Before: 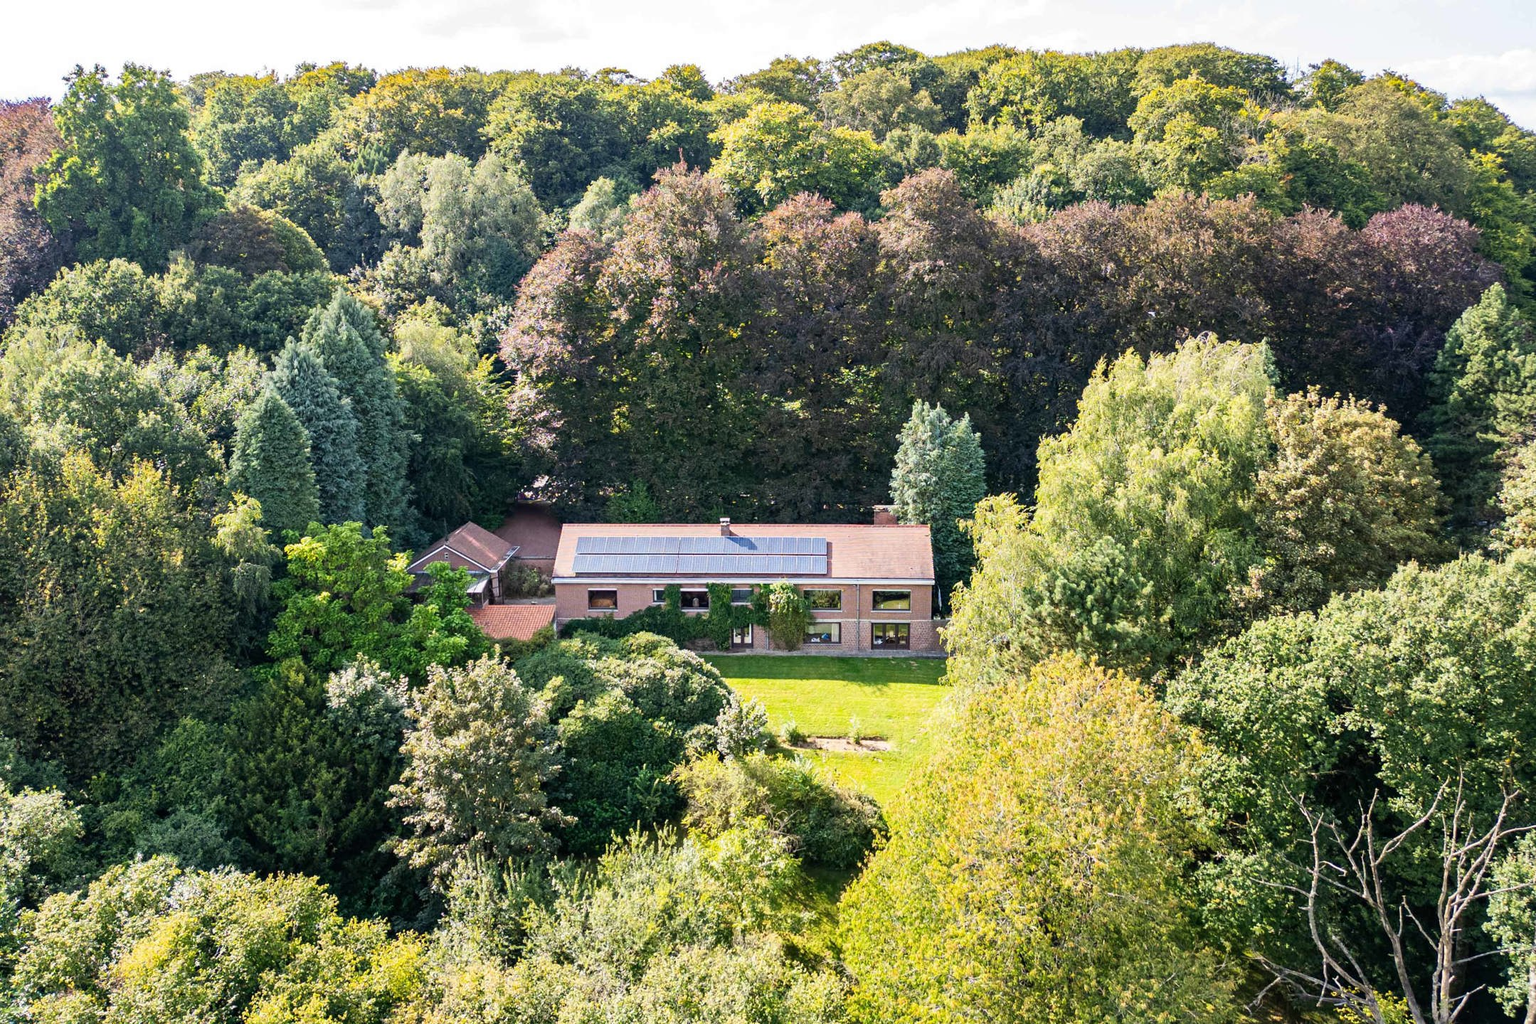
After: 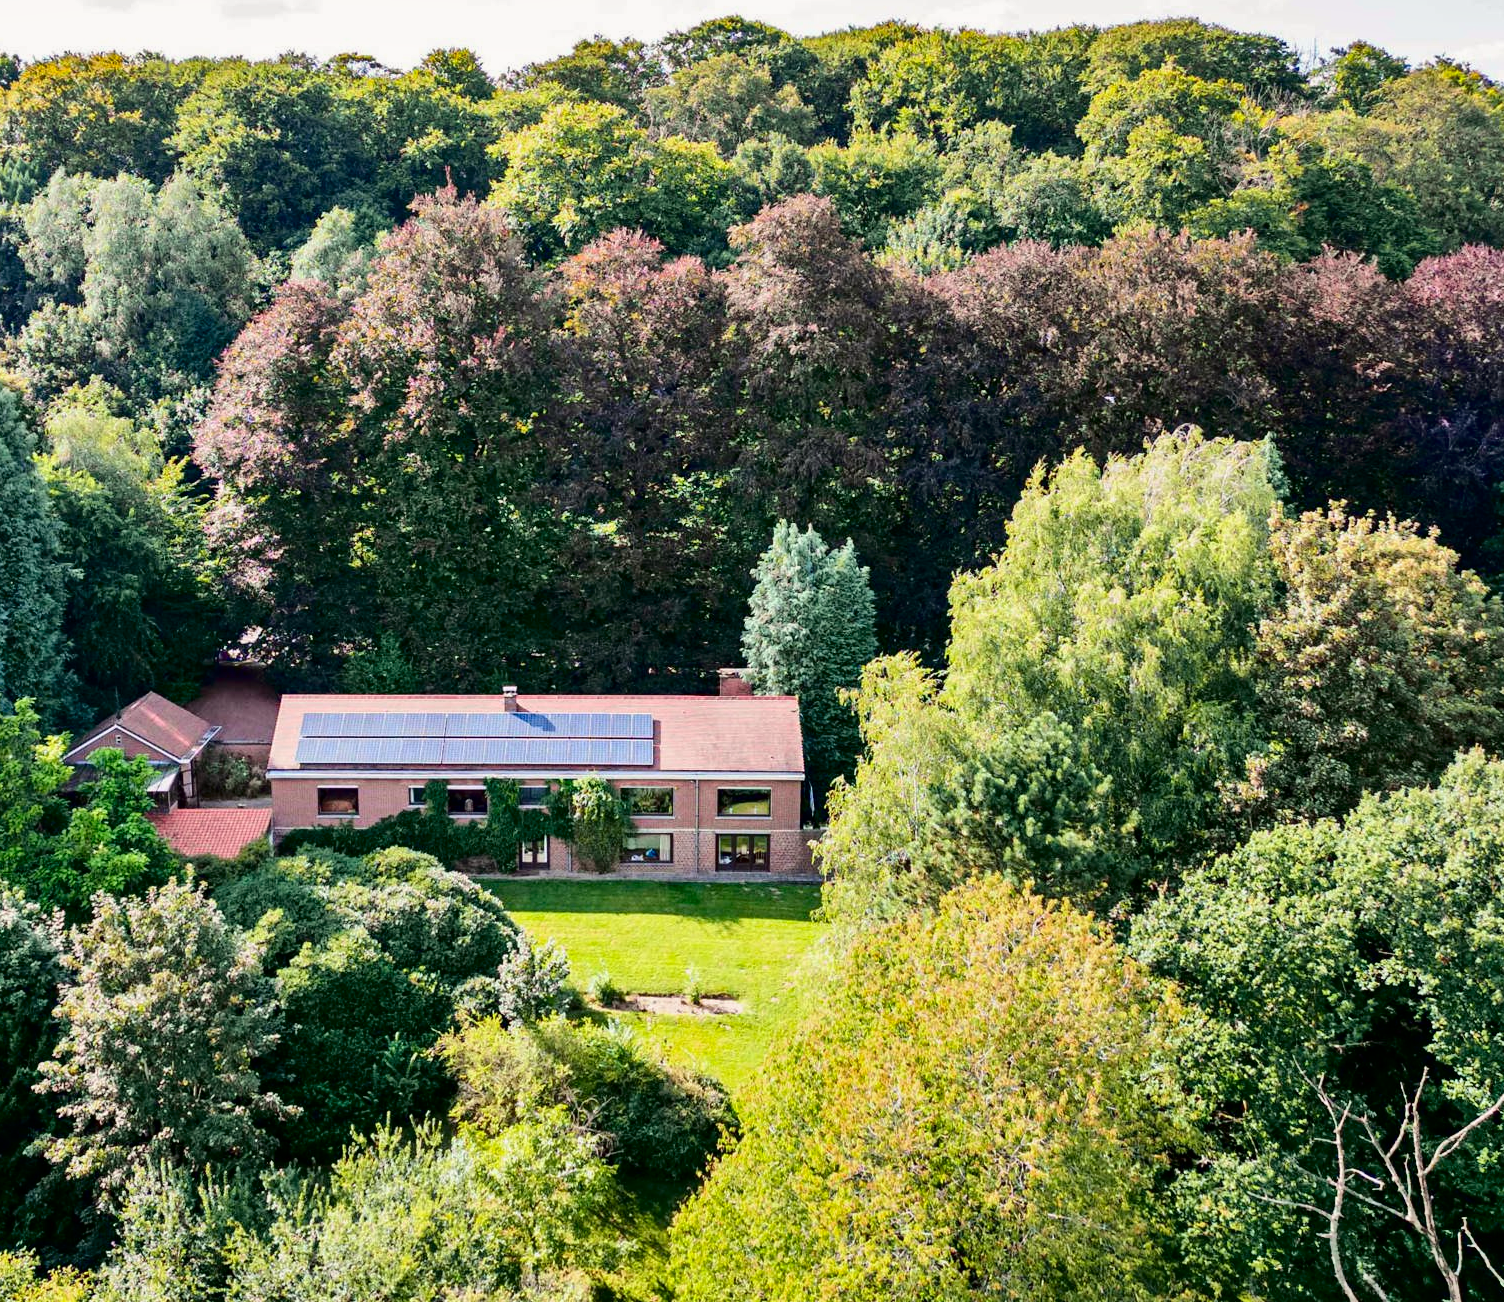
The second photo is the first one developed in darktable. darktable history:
shadows and highlights: soften with gaussian
crop and rotate: left 23.657%, top 2.923%, right 6.666%, bottom 6.593%
tone curve: curves: ch0 [(0, 0) (0.068, 0.012) (0.183, 0.089) (0.341, 0.283) (0.547, 0.532) (0.828, 0.815) (1, 0.983)]; ch1 [(0, 0) (0.23, 0.166) (0.34, 0.308) (0.371, 0.337) (0.429, 0.411) (0.477, 0.462) (0.499, 0.5) (0.529, 0.537) (0.559, 0.582) (0.743, 0.798) (1, 1)]; ch2 [(0, 0) (0.431, 0.414) (0.498, 0.503) (0.524, 0.528) (0.568, 0.546) (0.6, 0.597) (0.634, 0.645) (0.728, 0.742) (1, 1)], color space Lab, independent channels, preserve colors none
